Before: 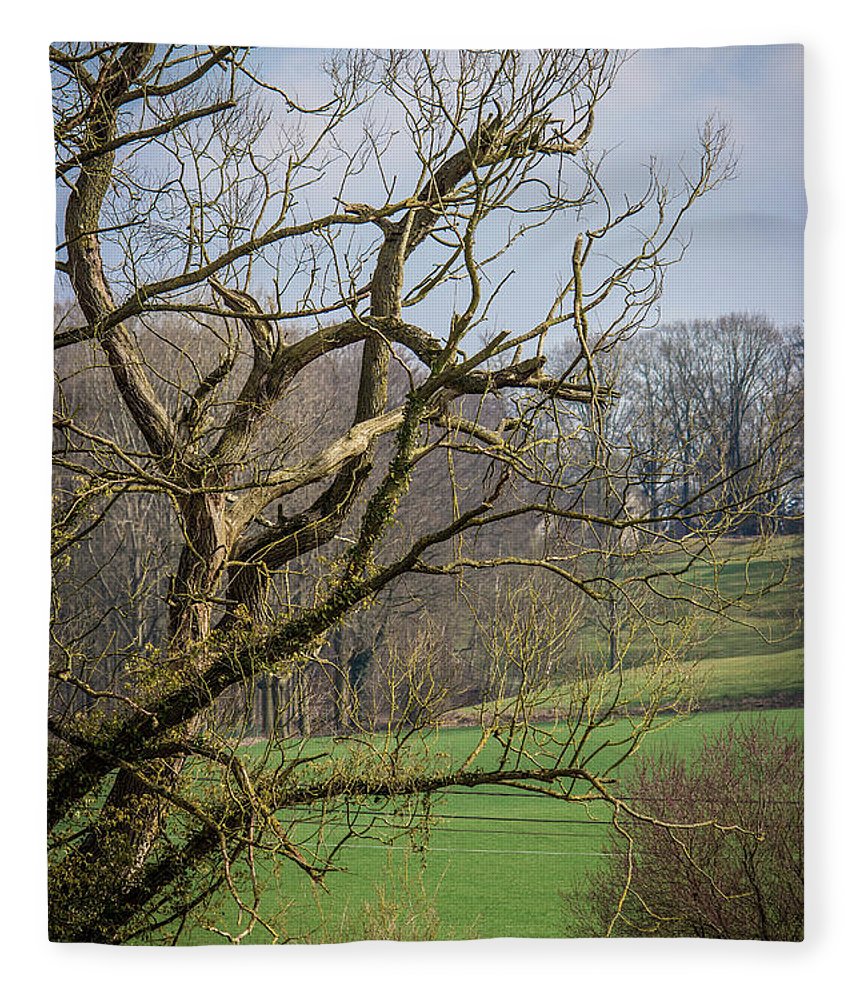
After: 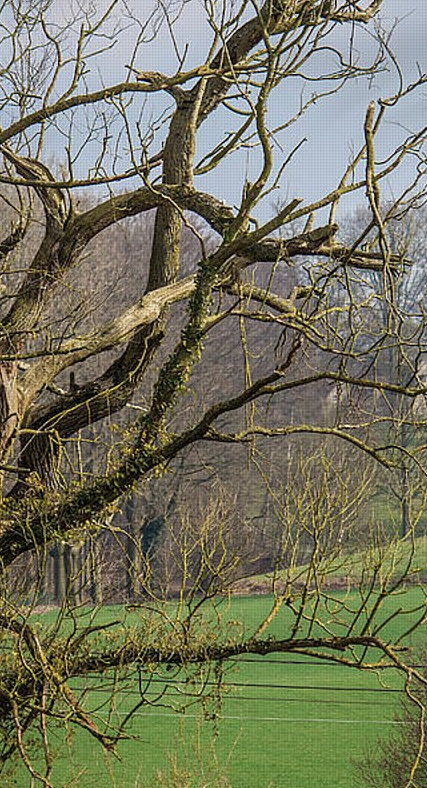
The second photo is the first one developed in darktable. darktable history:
crop and rotate: angle 0.015°, left 24.266%, top 13.23%, right 26.055%, bottom 7.863%
shadows and highlights: shadows 25.39, highlights -23.48
